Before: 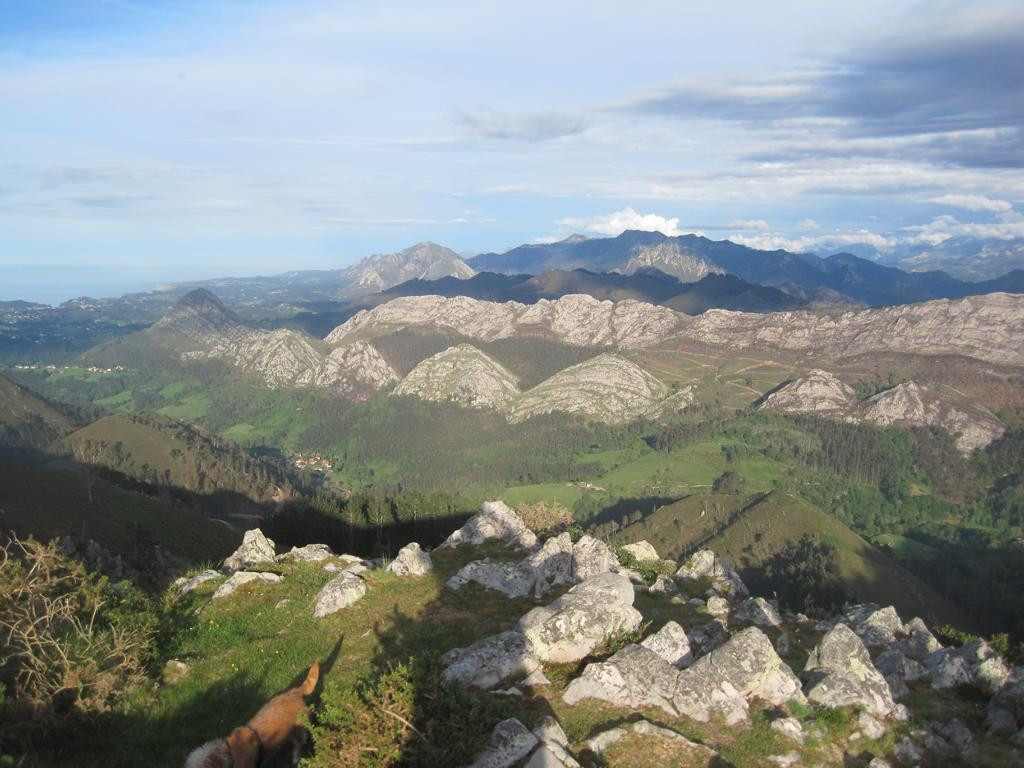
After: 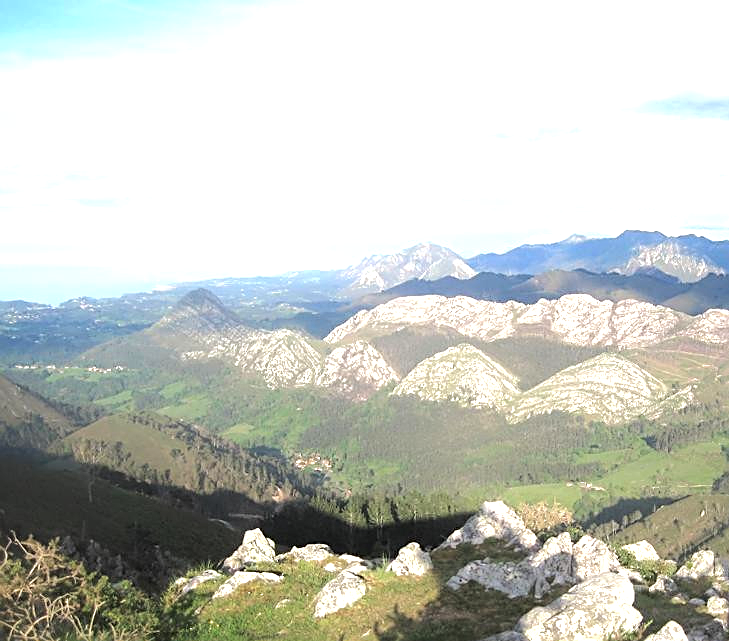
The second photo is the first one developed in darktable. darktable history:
tone curve: curves: ch0 [(0, 0) (0.003, 0.018) (0.011, 0.024) (0.025, 0.038) (0.044, 0.067) (0.069, 0.098) (0.1, 0.13) (0.136, 0.165) (0.177, 0.205) (0.224, 0.249) (0.277, 0.304) (0.335, 0.365) (0.399, 0.432) (0.468, 0.505) (0.543, 0.579) (0.623, 0.652) (0.709, 0.725) (0.801, 0.802) (0.898, 0.876) (1, 1)], color space Lab, independent channels, preserve colors none
color zones: curves: ch0 [(0, 0.5) (0.143, 0.52) (0.286, 0.5) (0.429, 0.5) (0.571, 0.5) (0.714, 0.5) (0.857, 0.5) (1, 0.5)]; ch1 [(0, 0.489) (0.155, 0.45) (0.286, 0.466) (0.429, 0.5) (0.571, 0.5) (0.714, 0.5) (0.857, 0.5) (1, 0.489)]
crop: right 28.731%, bottom 16.474%
tone equalizer: -8 EV -1.12 EV, -7 EV -1 EV, -6 EV -0.858 EV, -5 EV -0.559 EV, -3 EV 0.547 EV, -2 EV 0.853 EV, -1 EV 0.999 EV, +0 EV 1.06 EV
sharpen: amount 0.492
